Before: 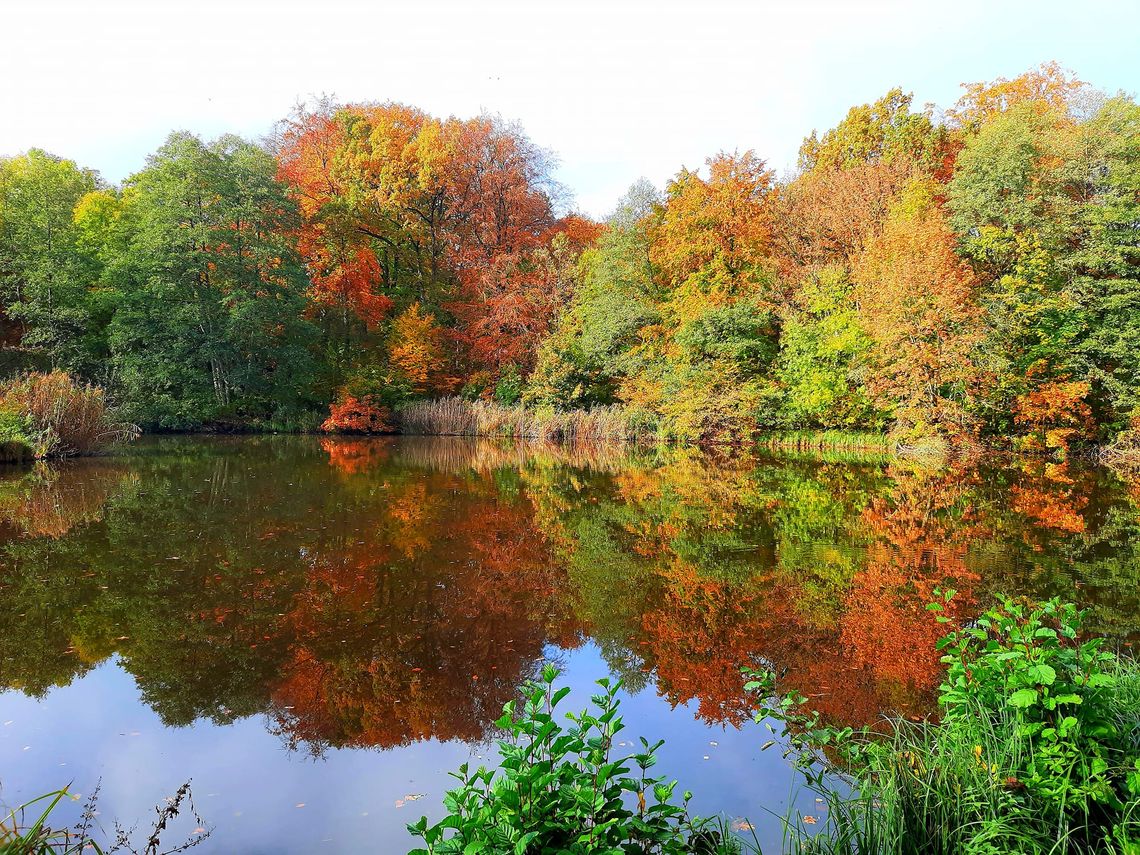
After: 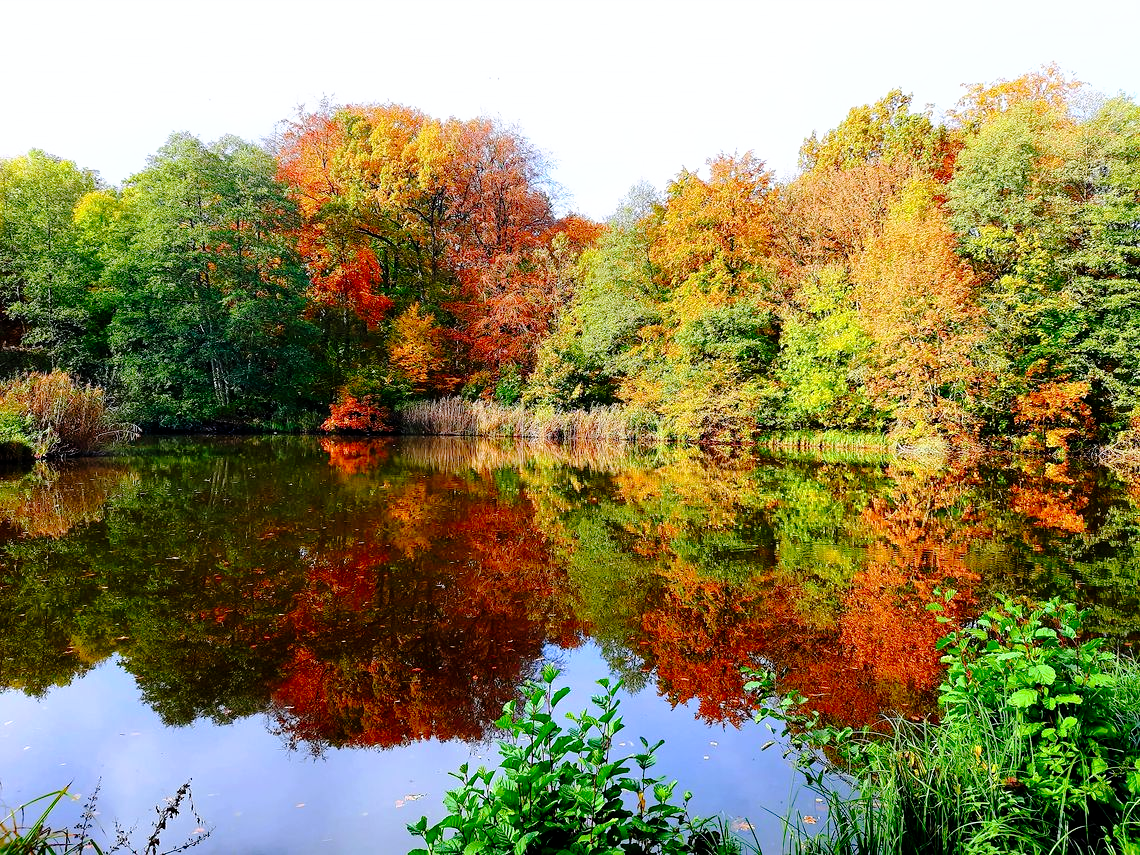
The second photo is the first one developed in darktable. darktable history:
white balance: red 0.984, blue 1.059
tone curve: curves: ch0 [(0, 0) (0.003, 0) (0.011, 0.001) (0.025, 0.001) (0.044, 0.002) (0.069, 0.007) (0.1, 0.015) (0.136, 0.027) (0.177, 0.066) (0.224, 0.122) (0.277, 0.219) (0.335, 0.327) (0.399, 0.432) (0.468, 0.527) (0.543, 0.615) (0.623, 0.695) (0.709, 0.777) (0.801, 0.874) (0.898, 0.973) (1, 1)], preserve colors none
